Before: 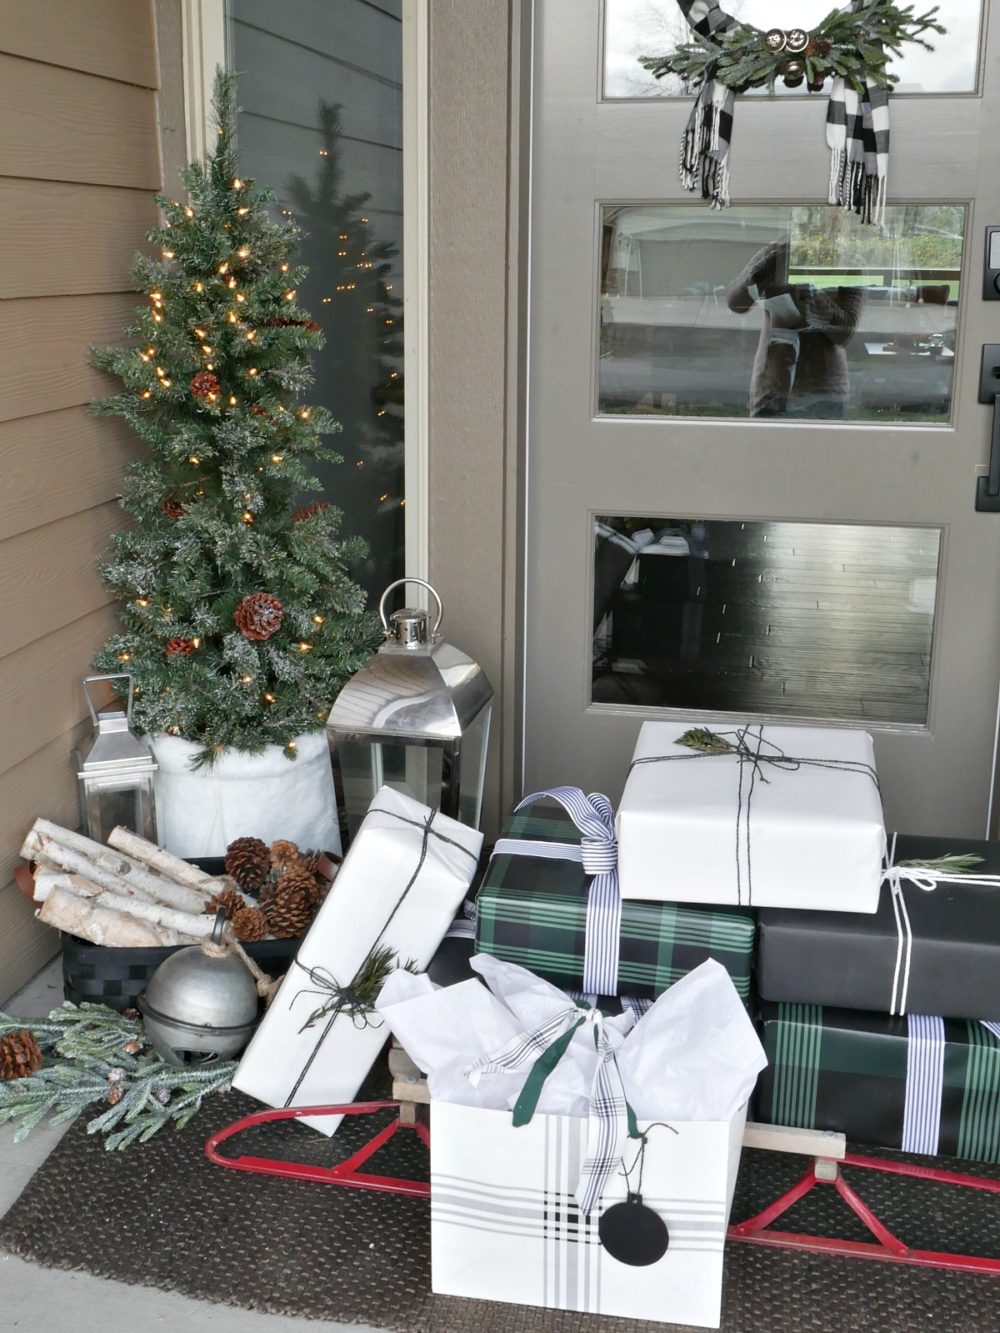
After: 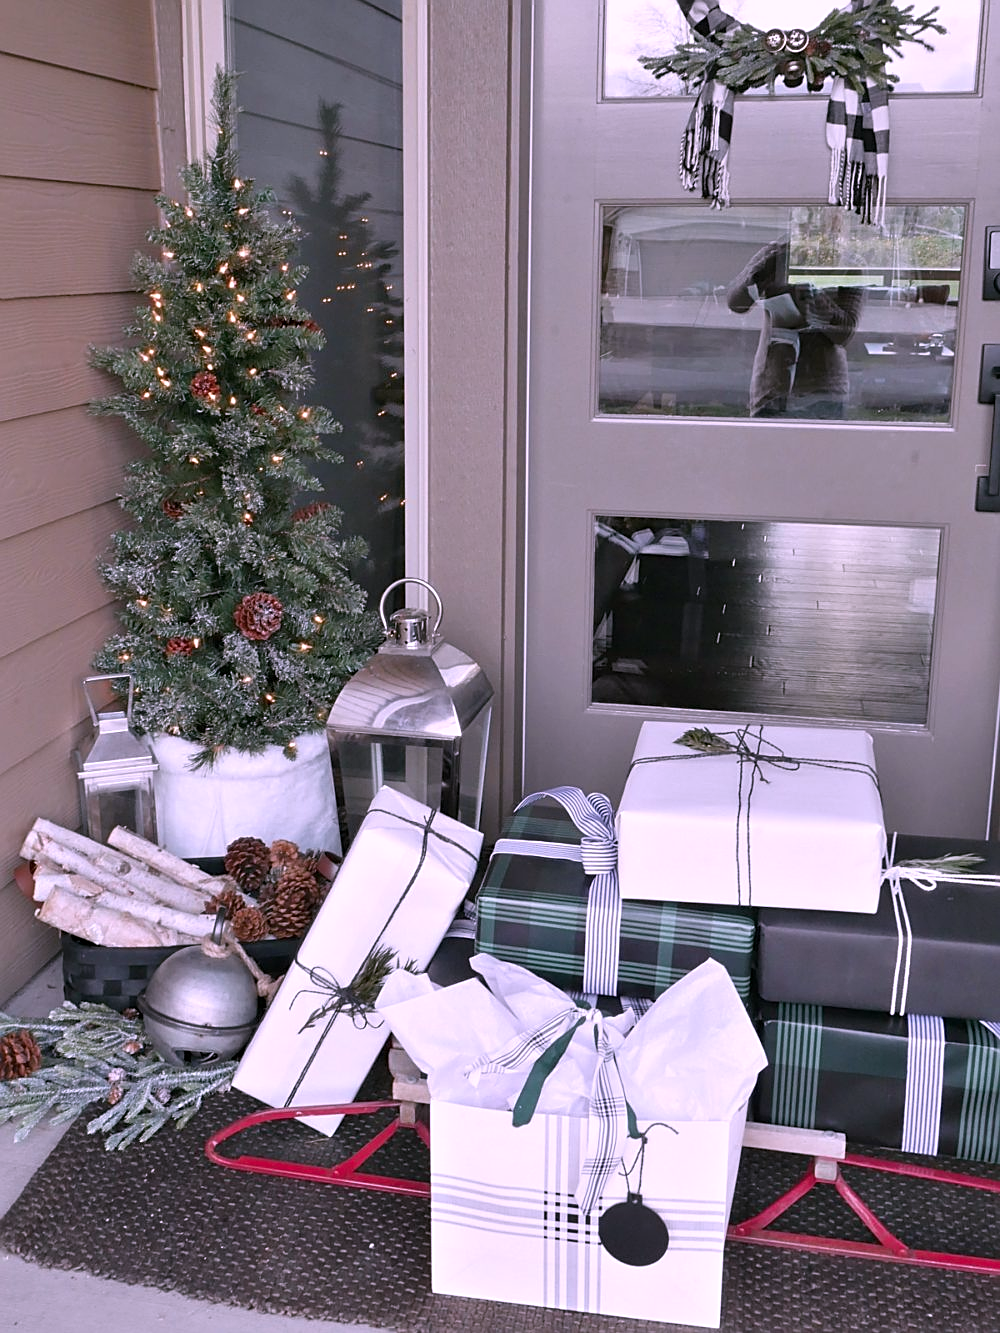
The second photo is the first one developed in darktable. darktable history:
sharpen: on, module defaults
color correction: highlights a* 15.46, highlights b* -20.56
